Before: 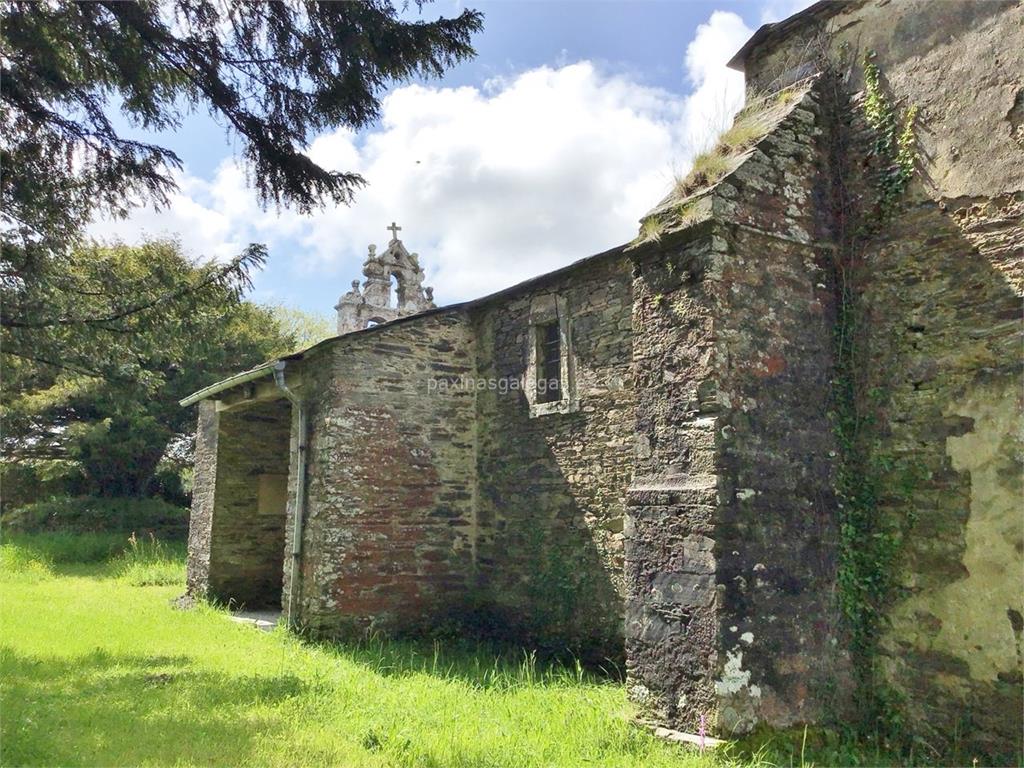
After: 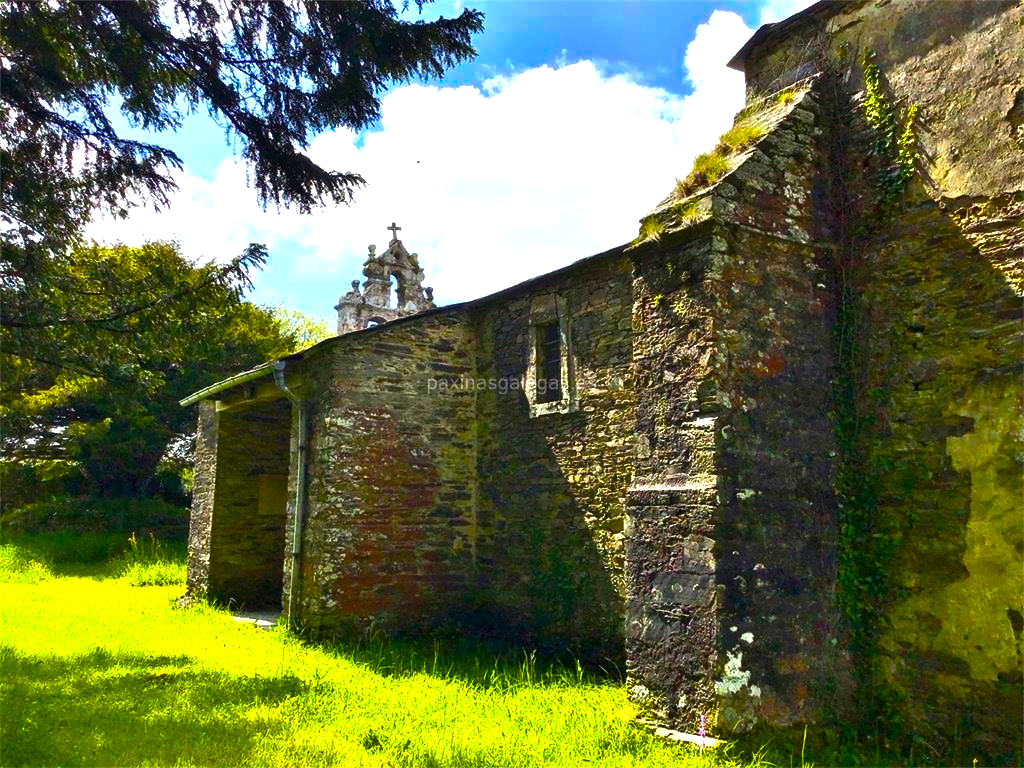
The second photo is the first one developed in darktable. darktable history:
color balance rgb: linear chroma grading › shadows -40%, linear chroma grading › highlights 40%, linear chroma grading › global chroma 45%, linear chroma grading › mid-tones -30%, perceptual saturation grading › global saturation 55%, perceptual saturation grading › highlights -50%, perceptual saturation grading › mid-tones 40%, perceptual saturation grading › shadows 30%, perceptual brilliance grading › global brilliance 20%, perceptual brilliance grading › shadows -40%, global vibrance 35%
rgb curve: curves: ch0 [(0, 0) (0.415, 0.237) (1, 1)]
shadows and highlights: shadows 10, white point adjustment 1, highlights -40
